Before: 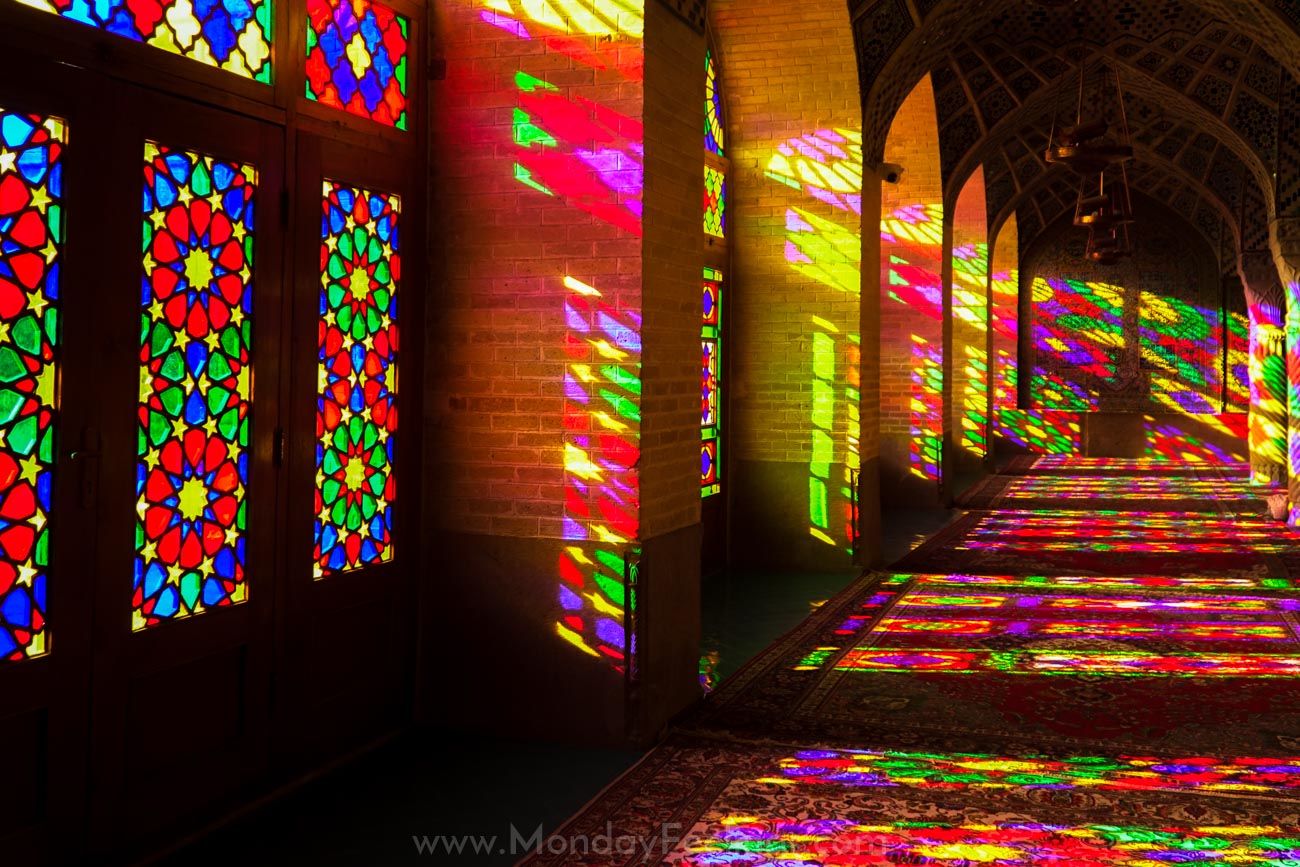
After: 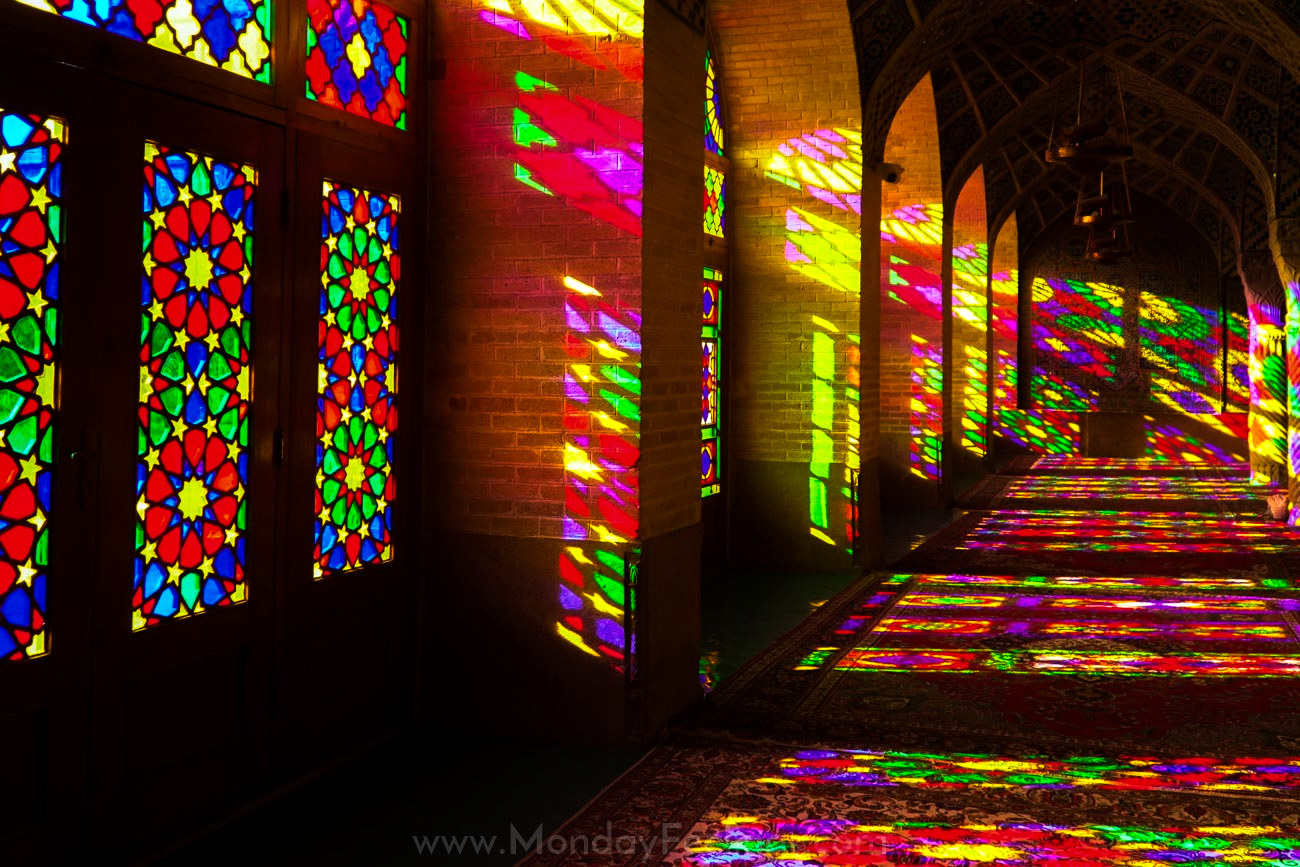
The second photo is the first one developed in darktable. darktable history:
color balance rgb: perceptual brilliance grading › highlights 14.29%, perceptual brilliance grading › mid-tones -5.92%, perceptual brilliance grading › shadows -26.83%, global vibrance 31.18%
shadows and highlights: radius 121.13, shadows 21.4, white point adjustment -9.72, highlights -14.39, soften with gaussian
